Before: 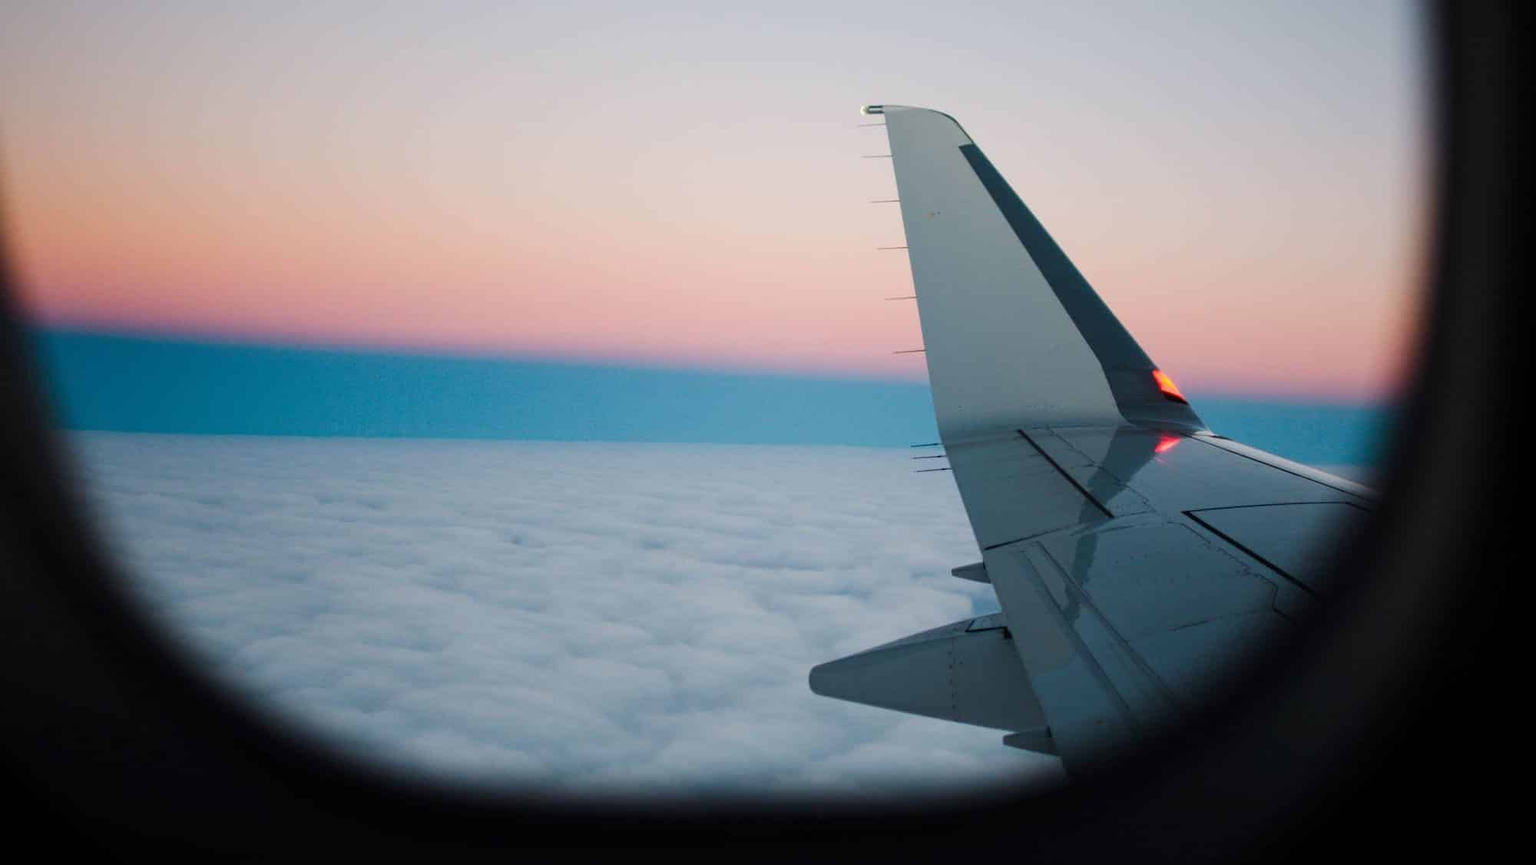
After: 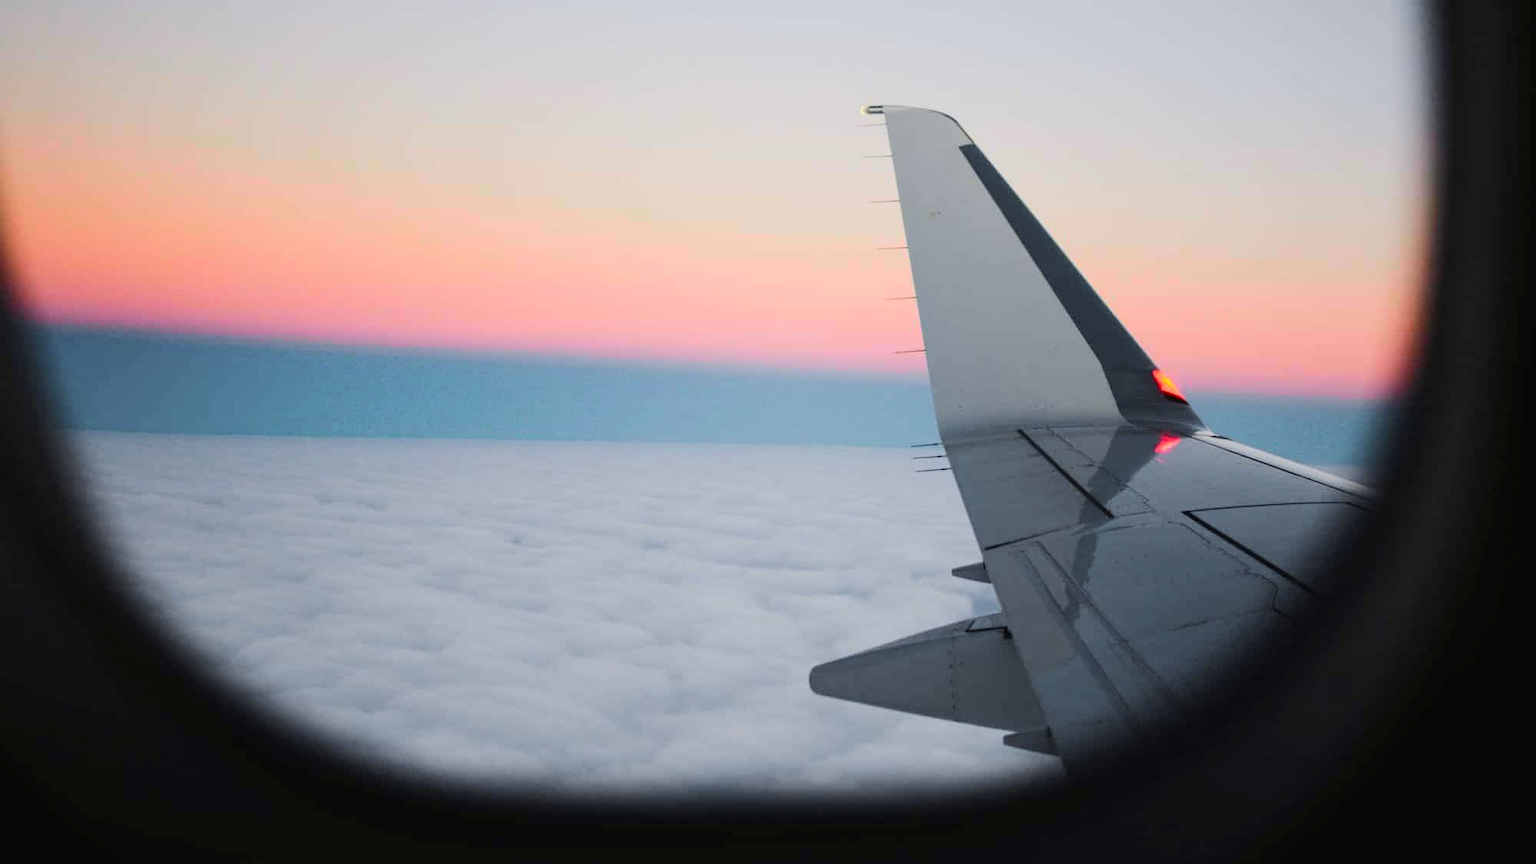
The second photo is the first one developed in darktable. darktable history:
tone curve: curves: ch0 [(0, 0.017) (0.239, 0.277) (0.508, 0.593) (0.826, 0.855) (1, 0.945)]; ch1 [(0, 0) (0.401, 0.42) (0.442, 0.47) (0.492, 0.498) (0.511, 0.504) (0.555, 0.586) (0.681, 0.739) (1, 1)]; ch2 [(0, 0) (0.411, 0.433) (0.5, 0.504) (0.545, 0.574) (1, 1)], color space Lab, independent channels, preserve colors none
